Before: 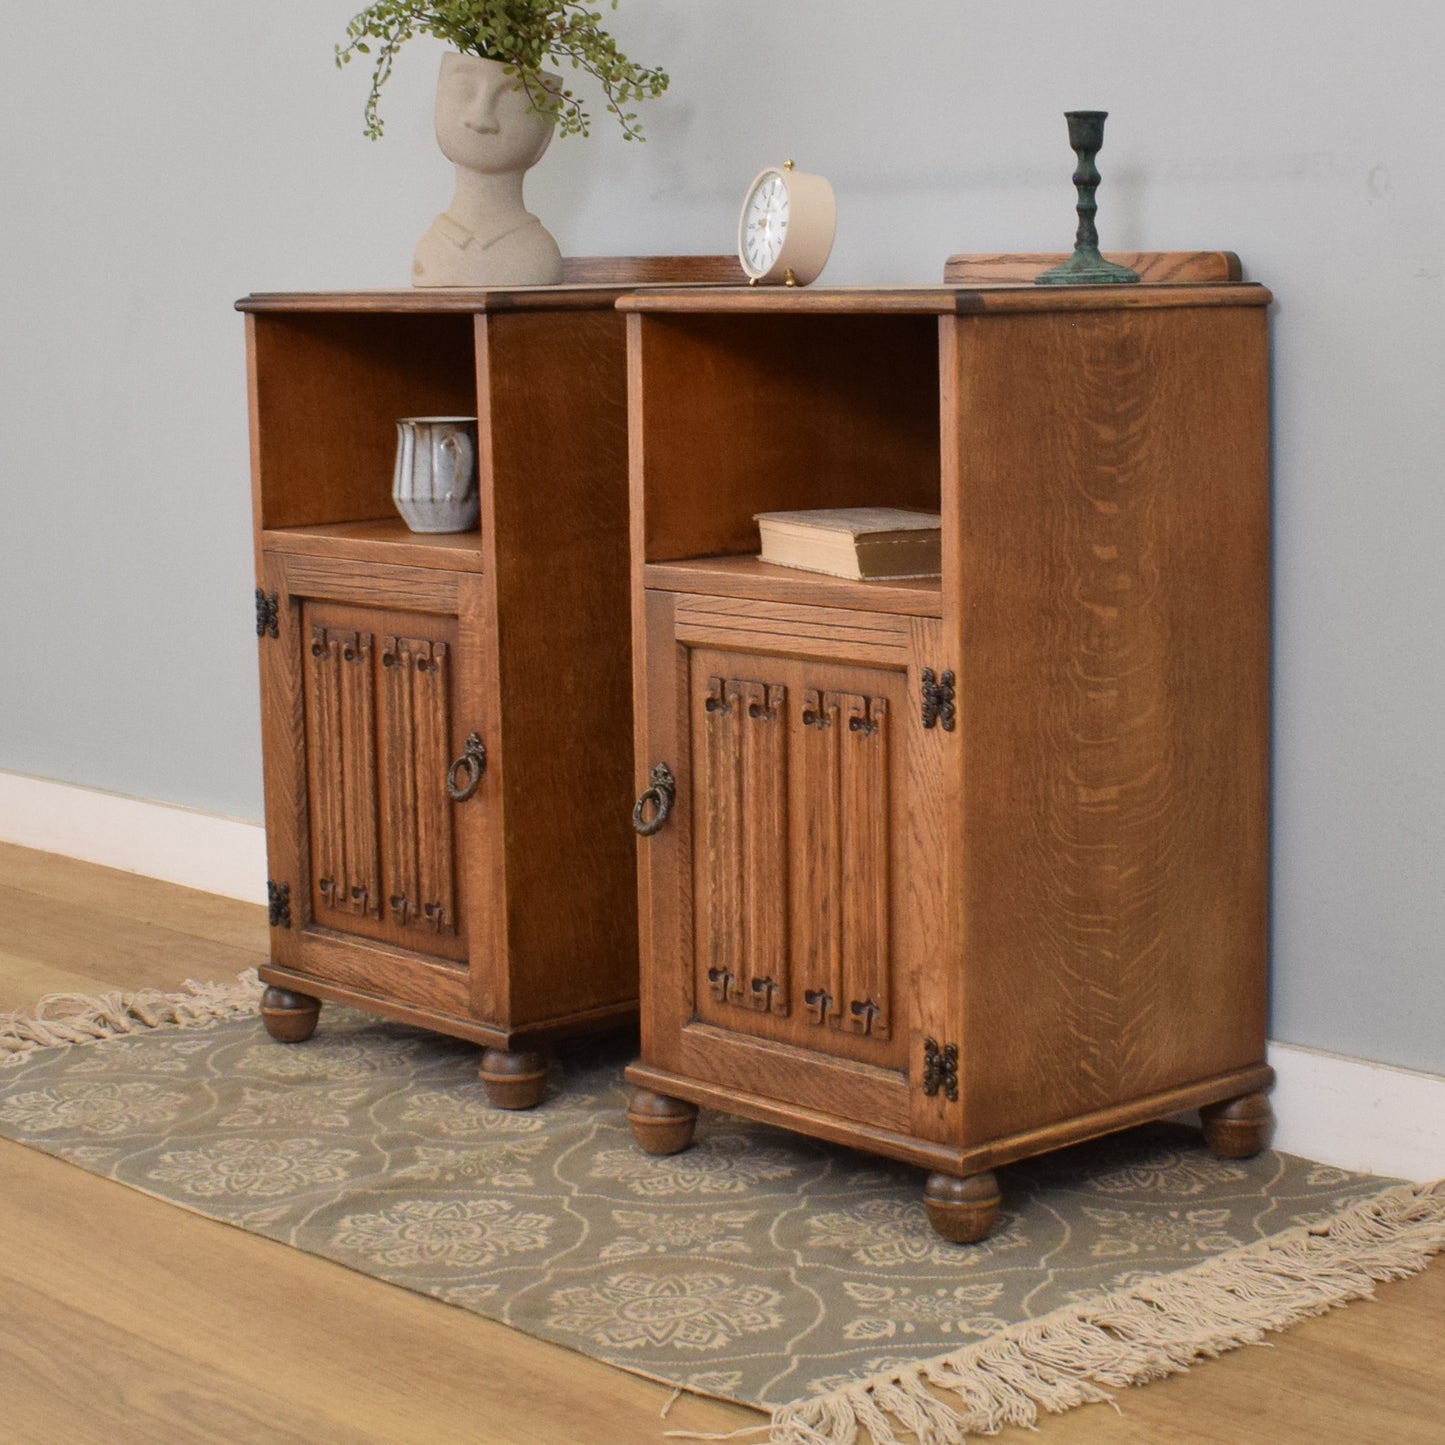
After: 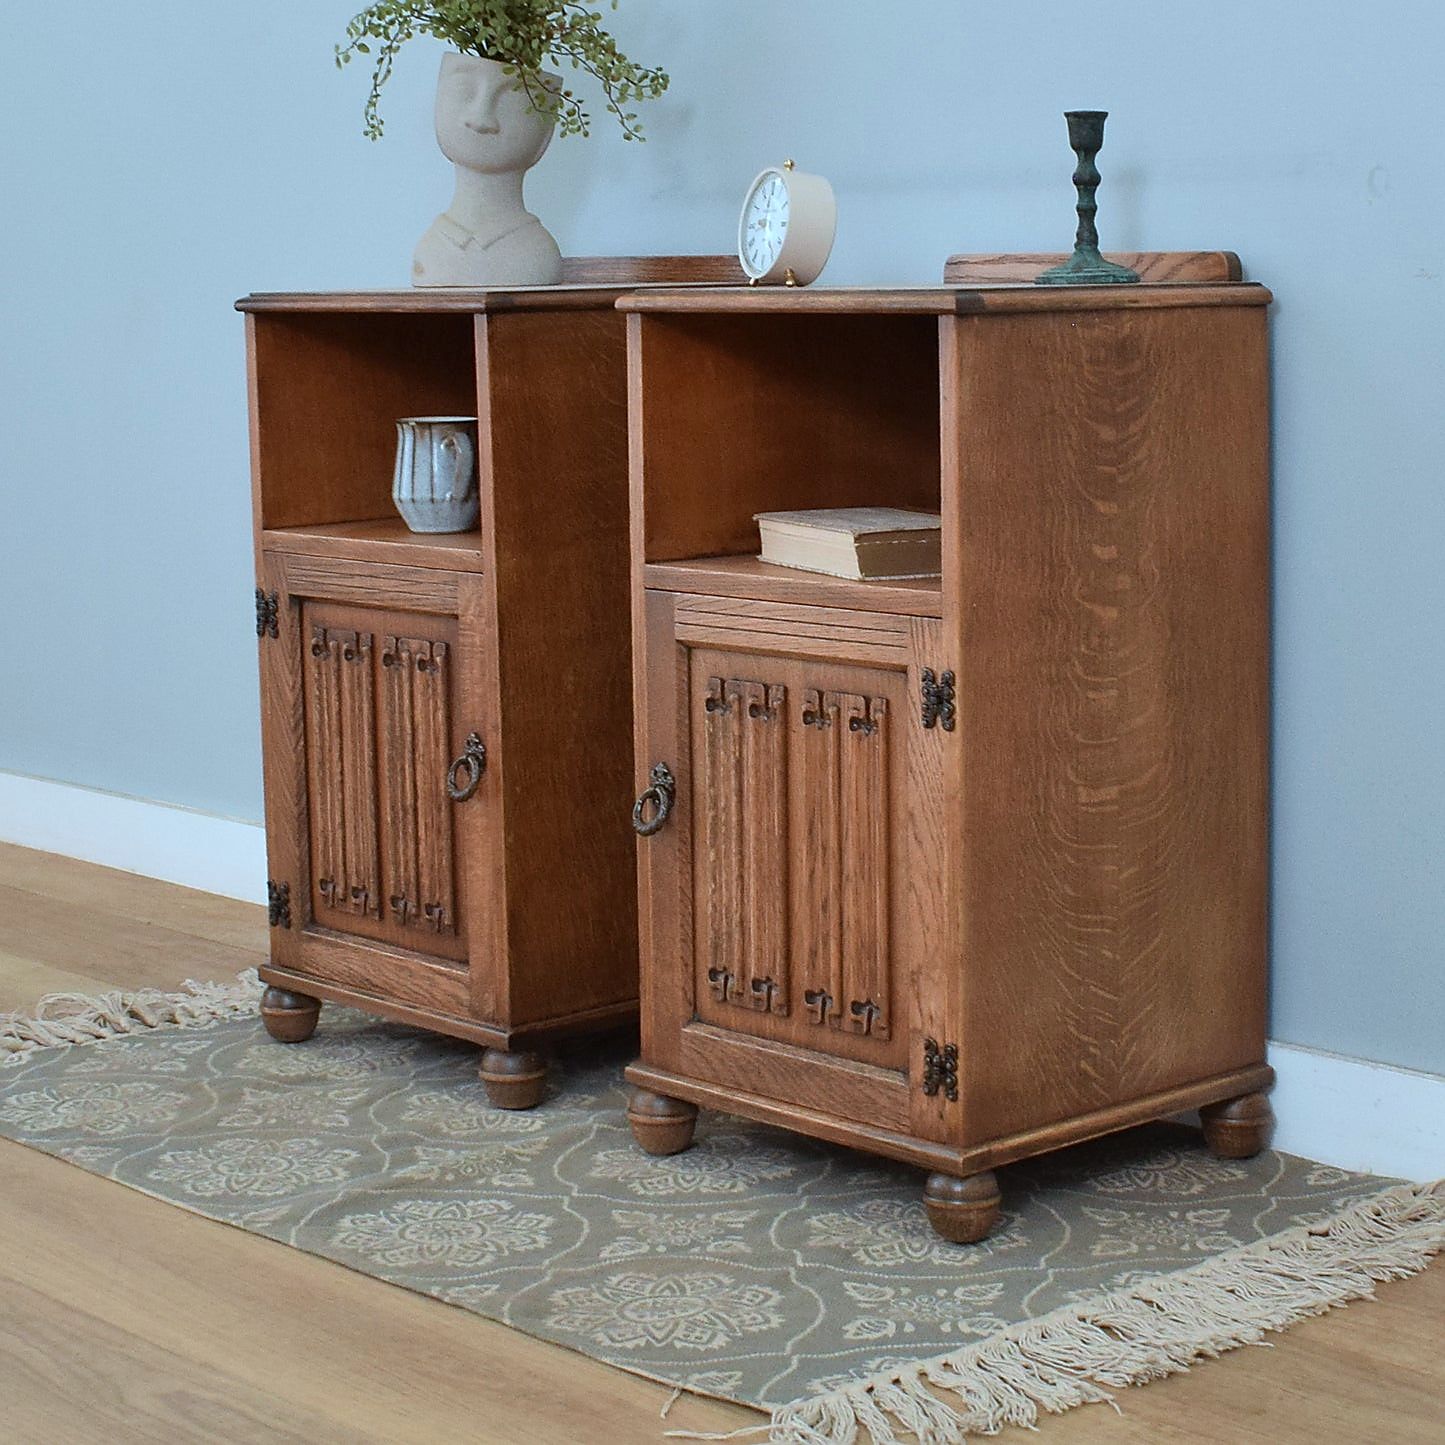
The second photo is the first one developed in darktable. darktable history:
color correction: highlights a* -10.48, highlights b* -19.58
sharpen: radius 1.367, amount 1.236, threshold 0.843
